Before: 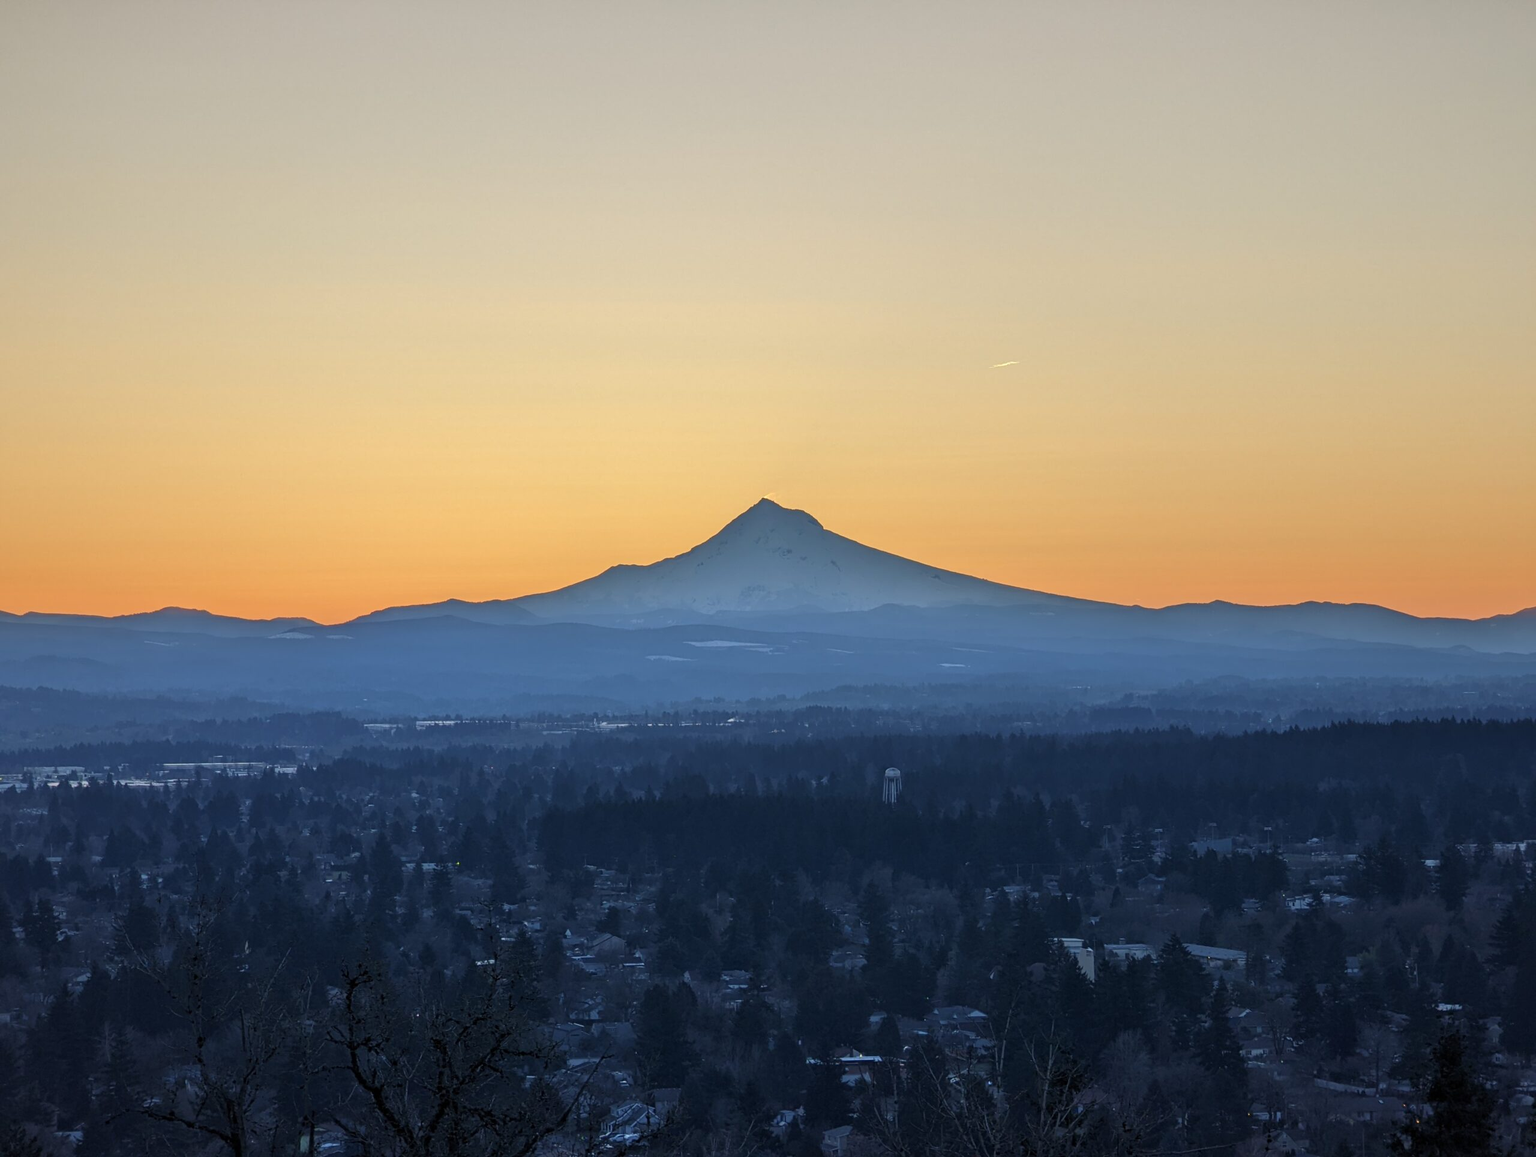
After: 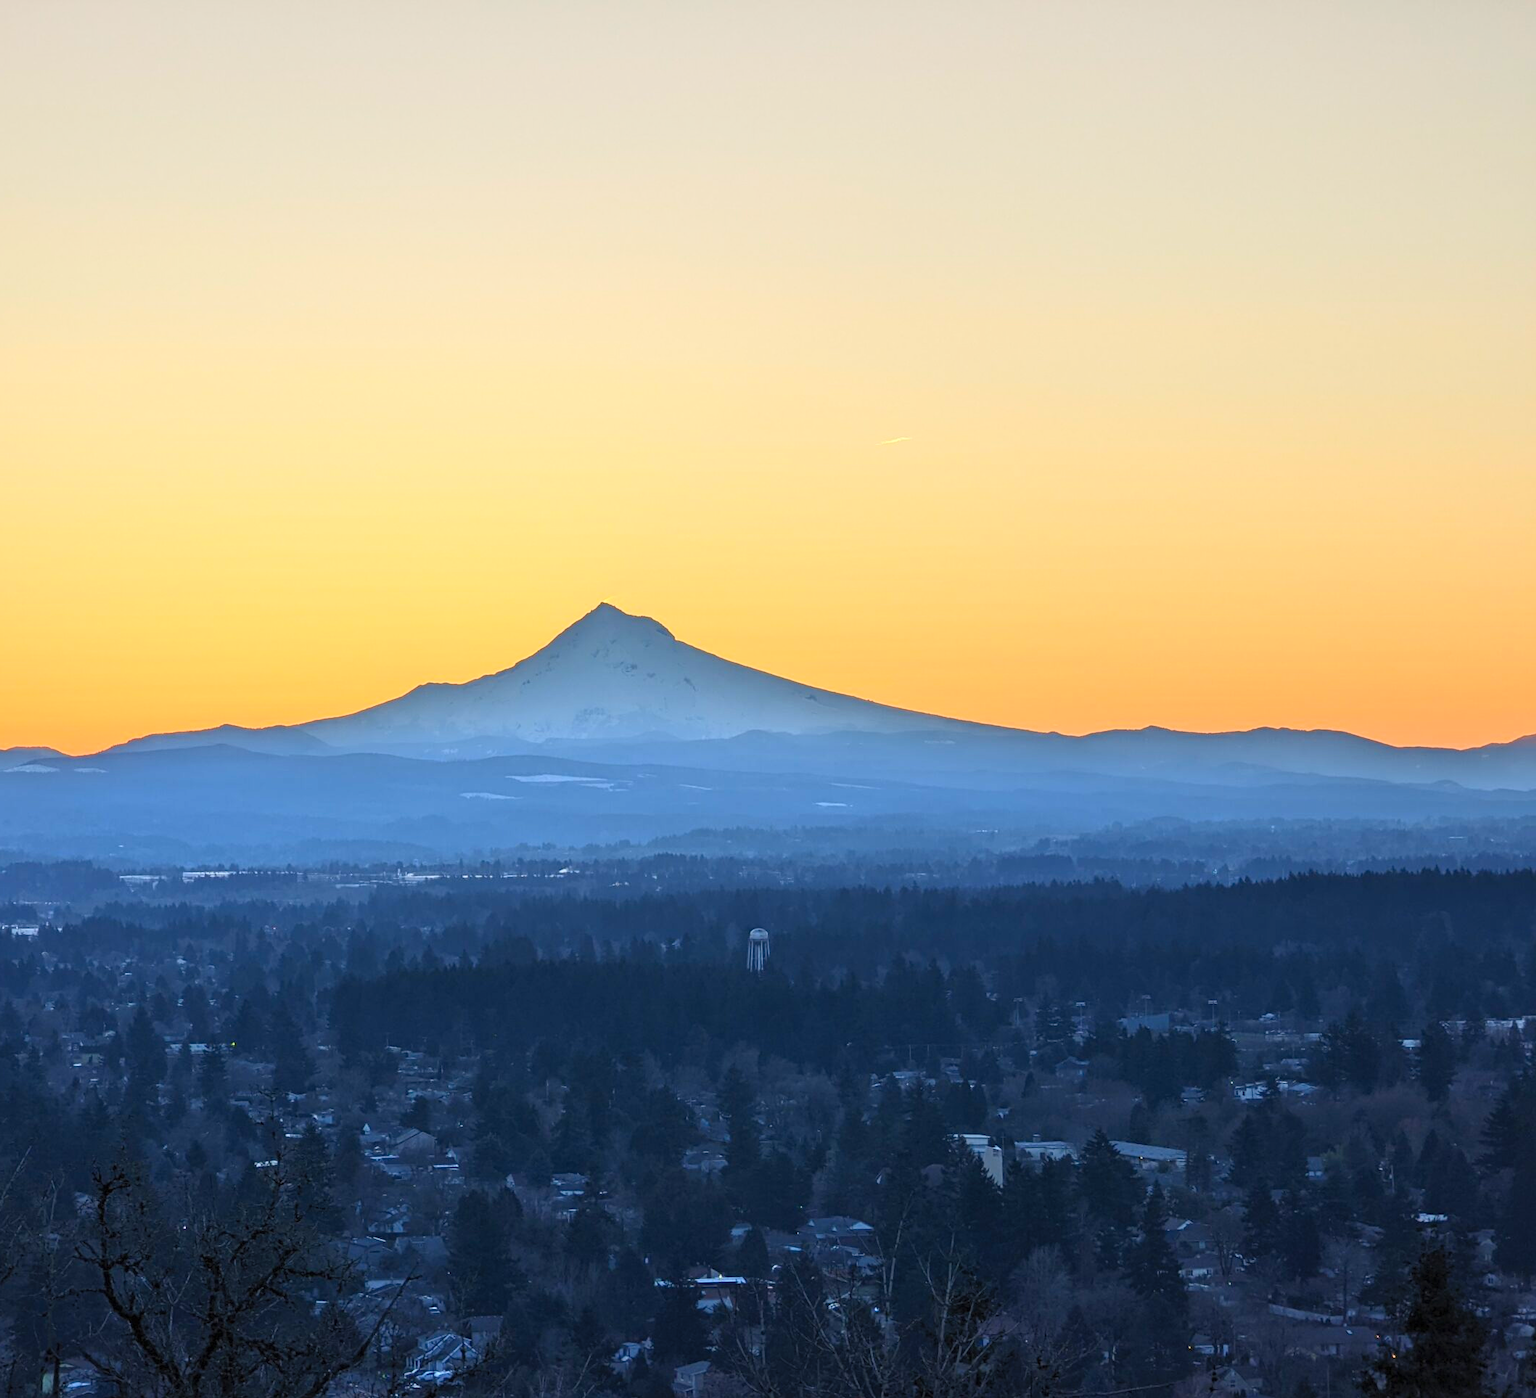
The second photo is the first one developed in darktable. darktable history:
contrast brightness saturation: contrast 0.245, brightness 0.256, saturation 0.382
crop: left 17.274%, bottom 0.022%
